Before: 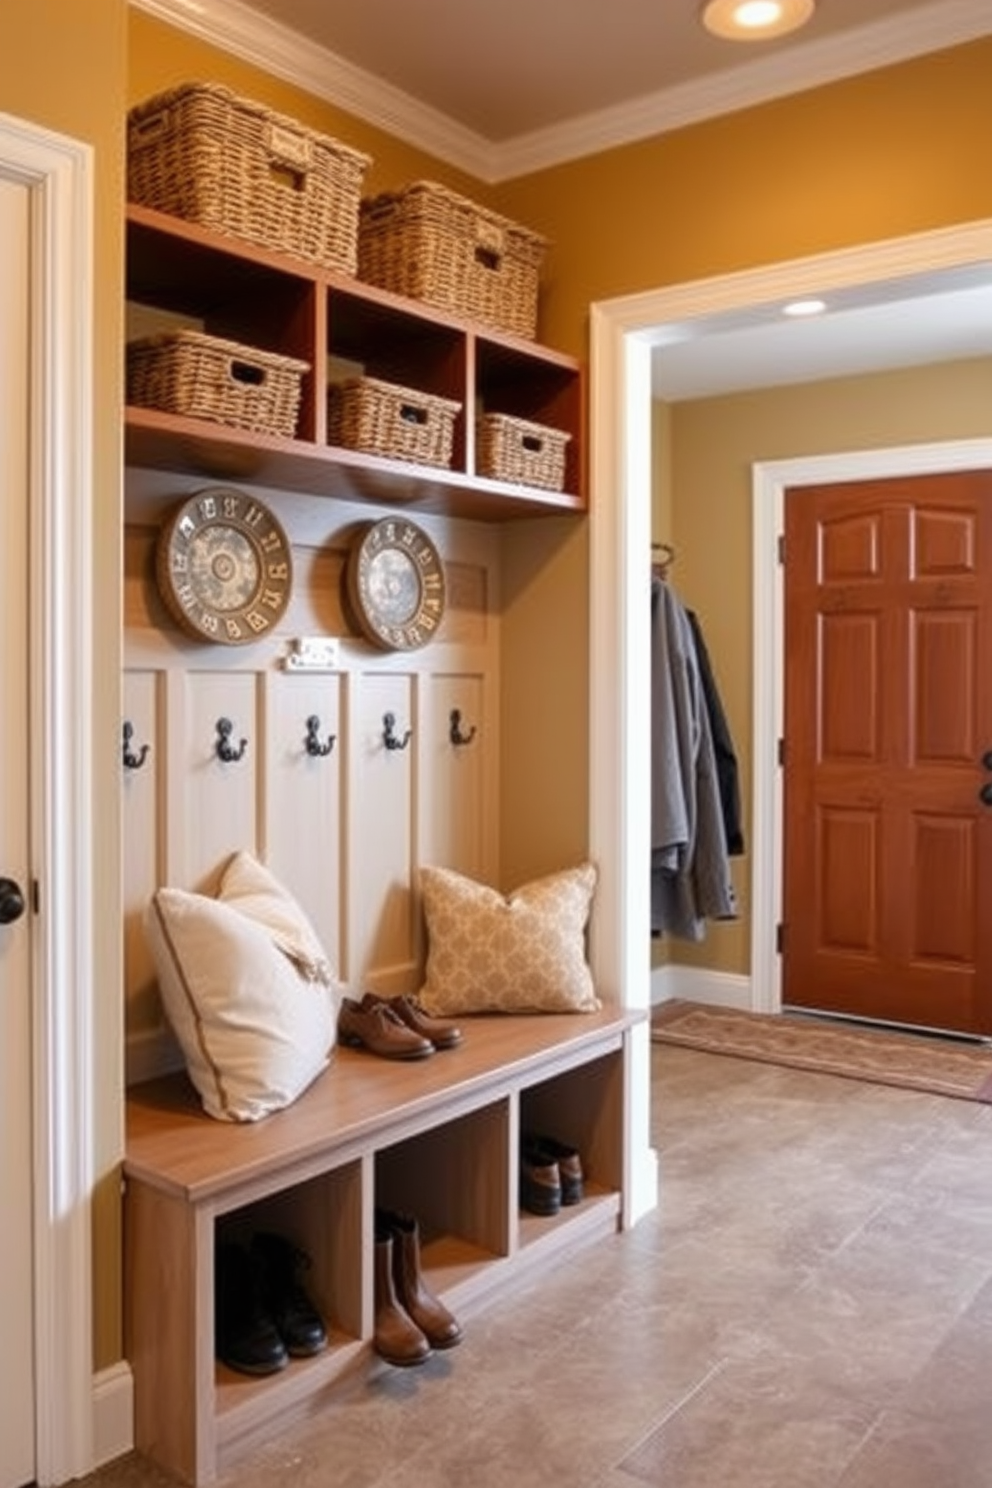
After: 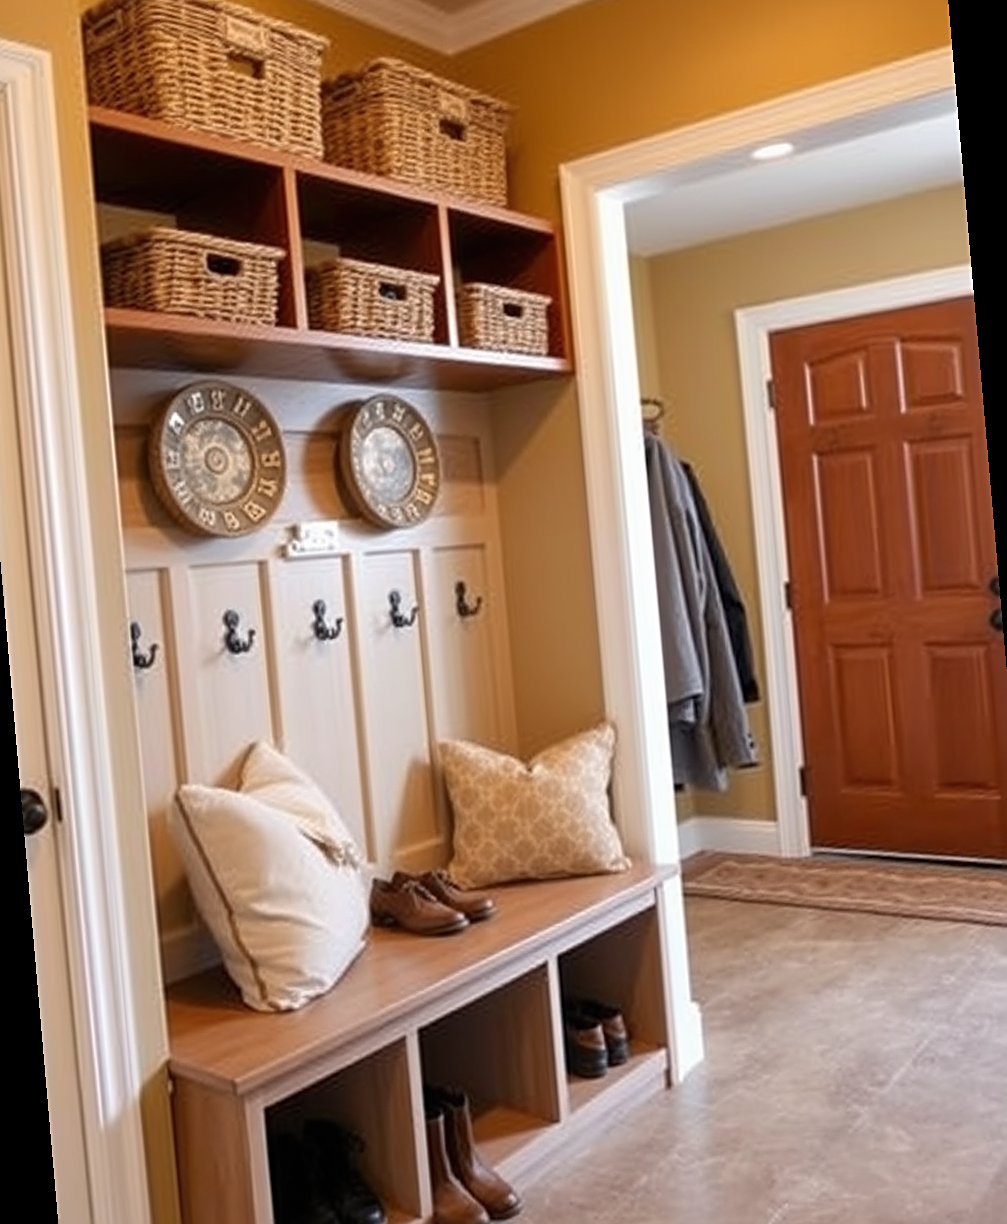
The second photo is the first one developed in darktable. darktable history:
sharpen: radius 1.967
rotate and perspective: rotation -5°, crop left 0.05, crop right 0.952, crop top 0.11, crop bottom 0.89
